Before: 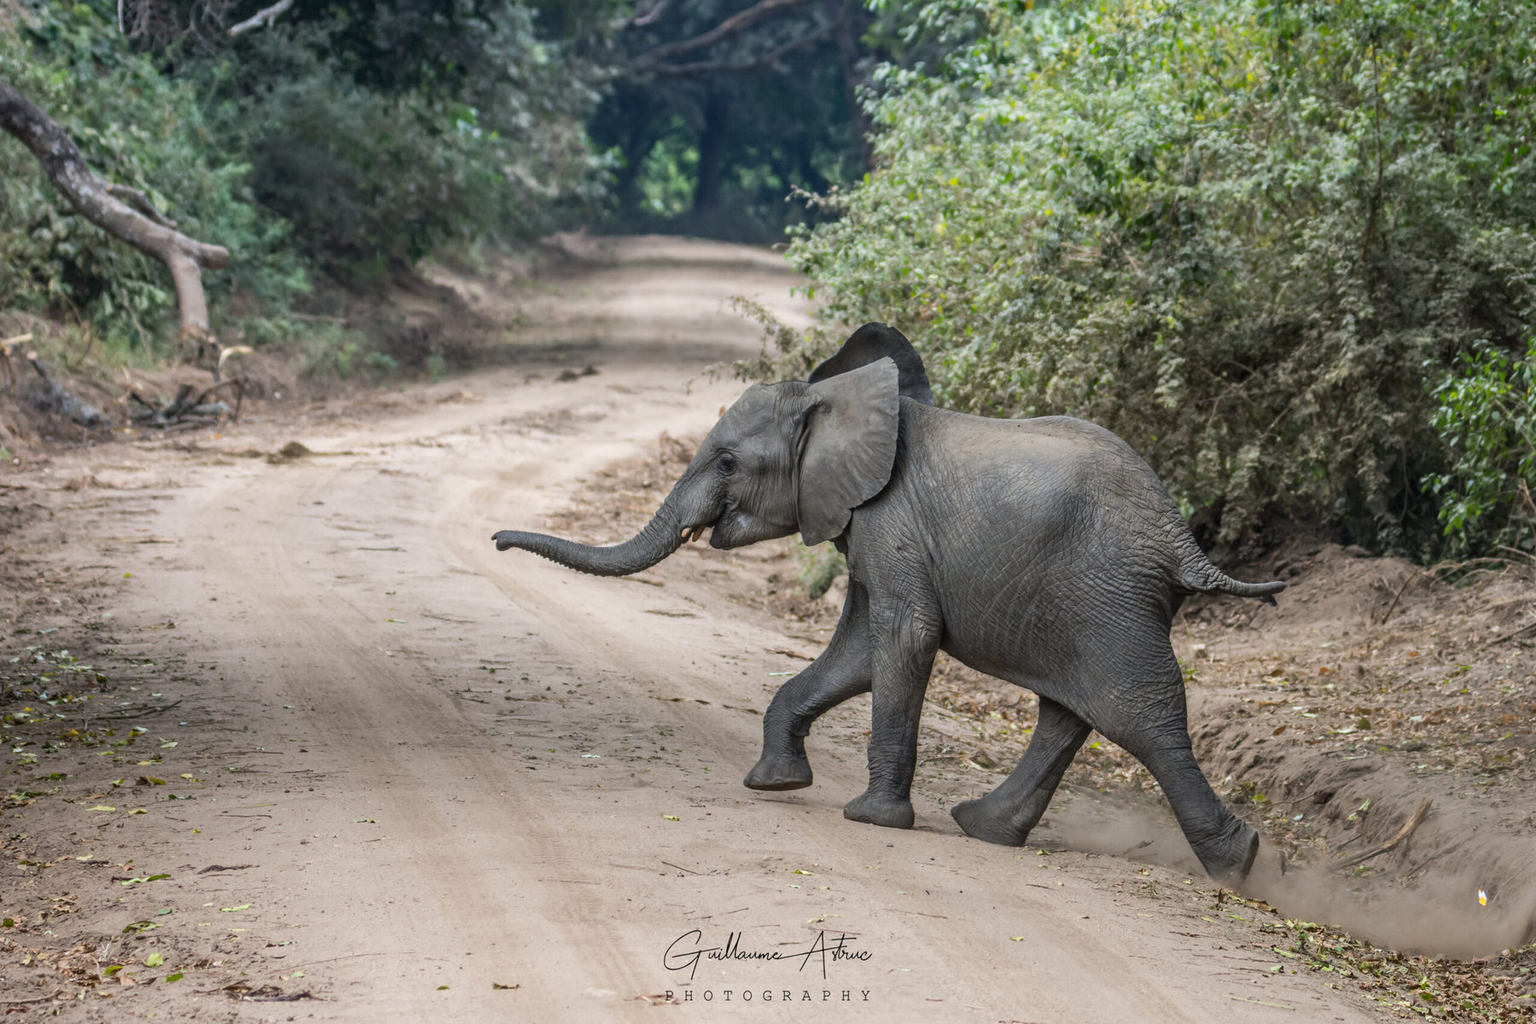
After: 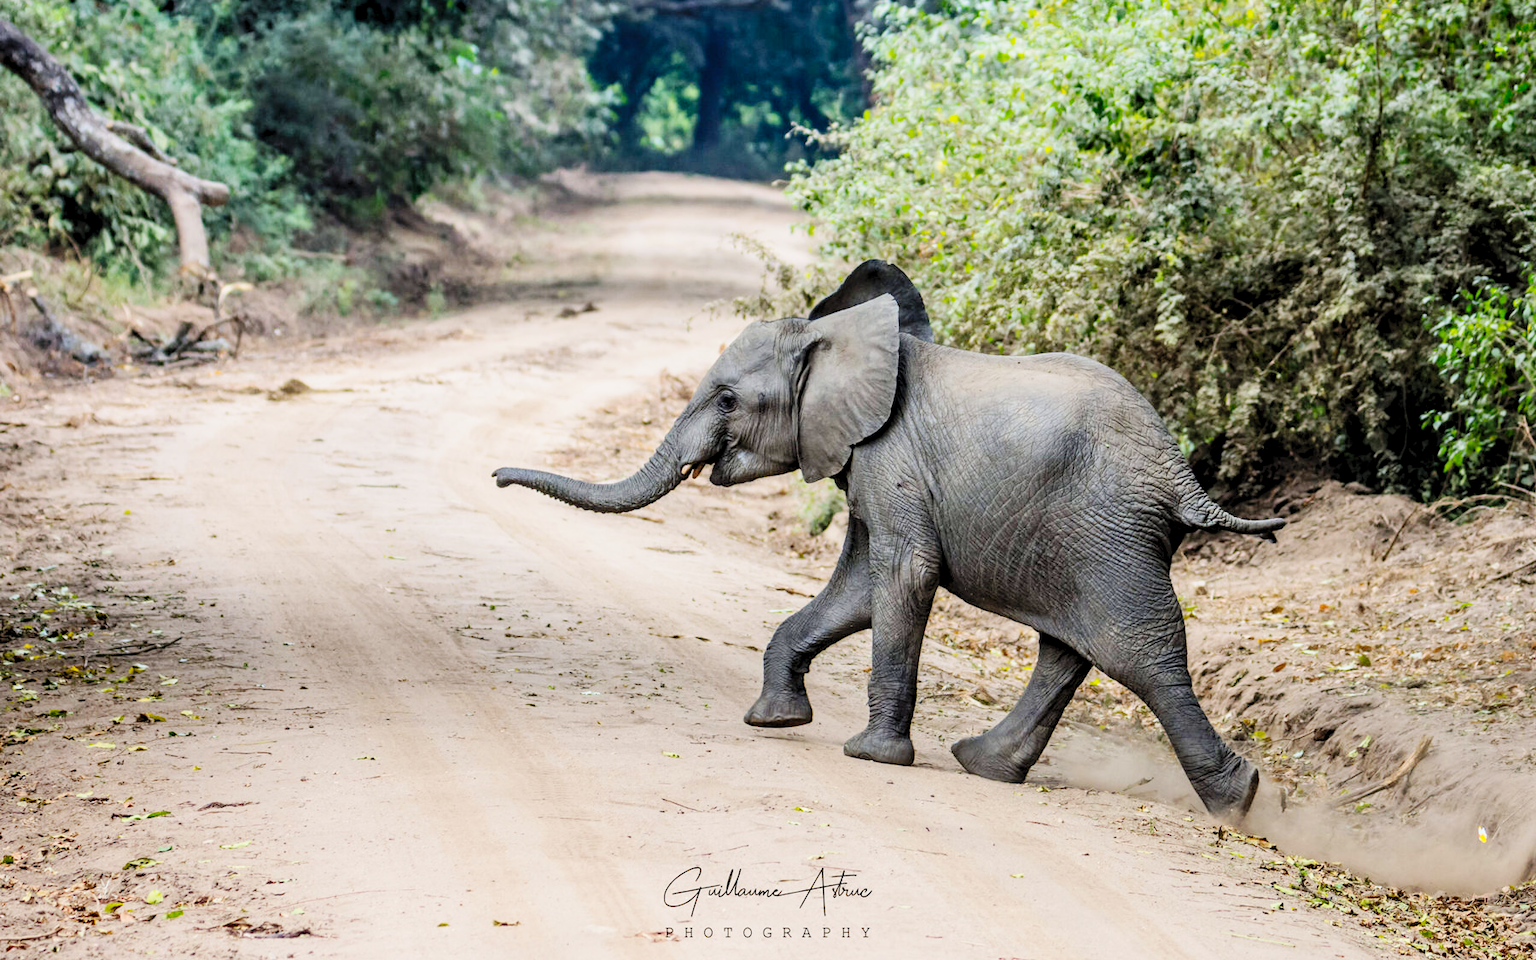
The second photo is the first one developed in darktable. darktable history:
crop and rotate: top 6.25%
rgb levels: preserve colors sum RGB, levels [[0.038, 0.433, 0.934], [0, 0.5, 1], [0, 0.5, 1]]
contrast brightness saturation: contrast 0.14
color balance rgb: perceptual saturation grading › global saturation 10%, global vibrance 10%
base curve: curves: ch0 [(0, 0) (0.036, 0.025) (0.121, 0.166) (0.206, 0.329) (0.605, 0.79) (1, 1)], preserve colors none
